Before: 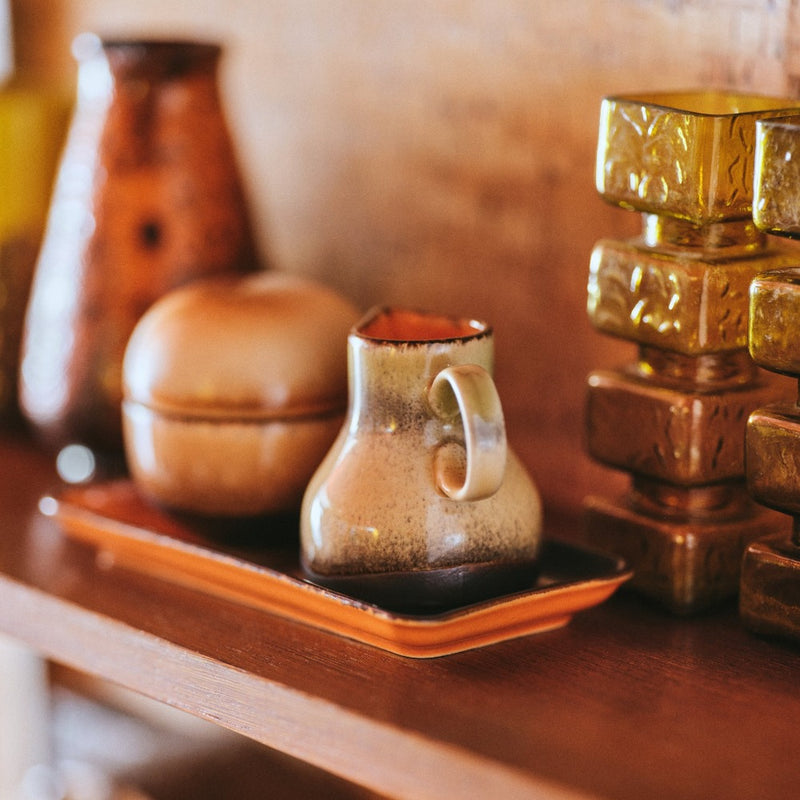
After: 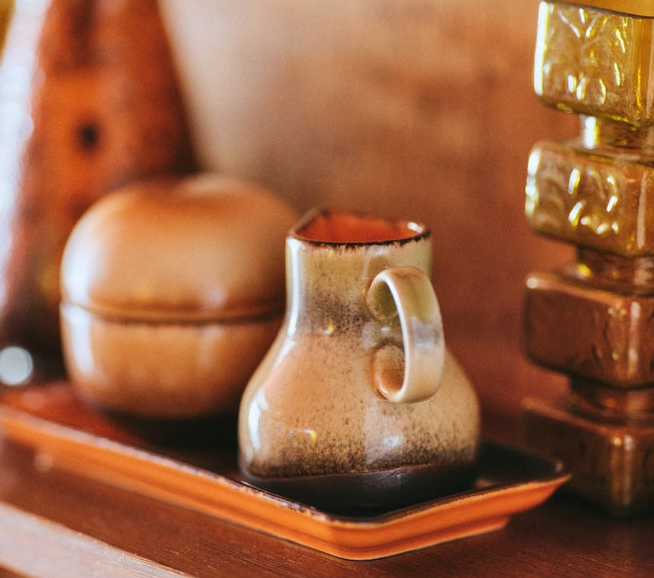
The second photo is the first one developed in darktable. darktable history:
crop: left 7.87%, top 12.261%, right 10.338%, bottom 15.45%
